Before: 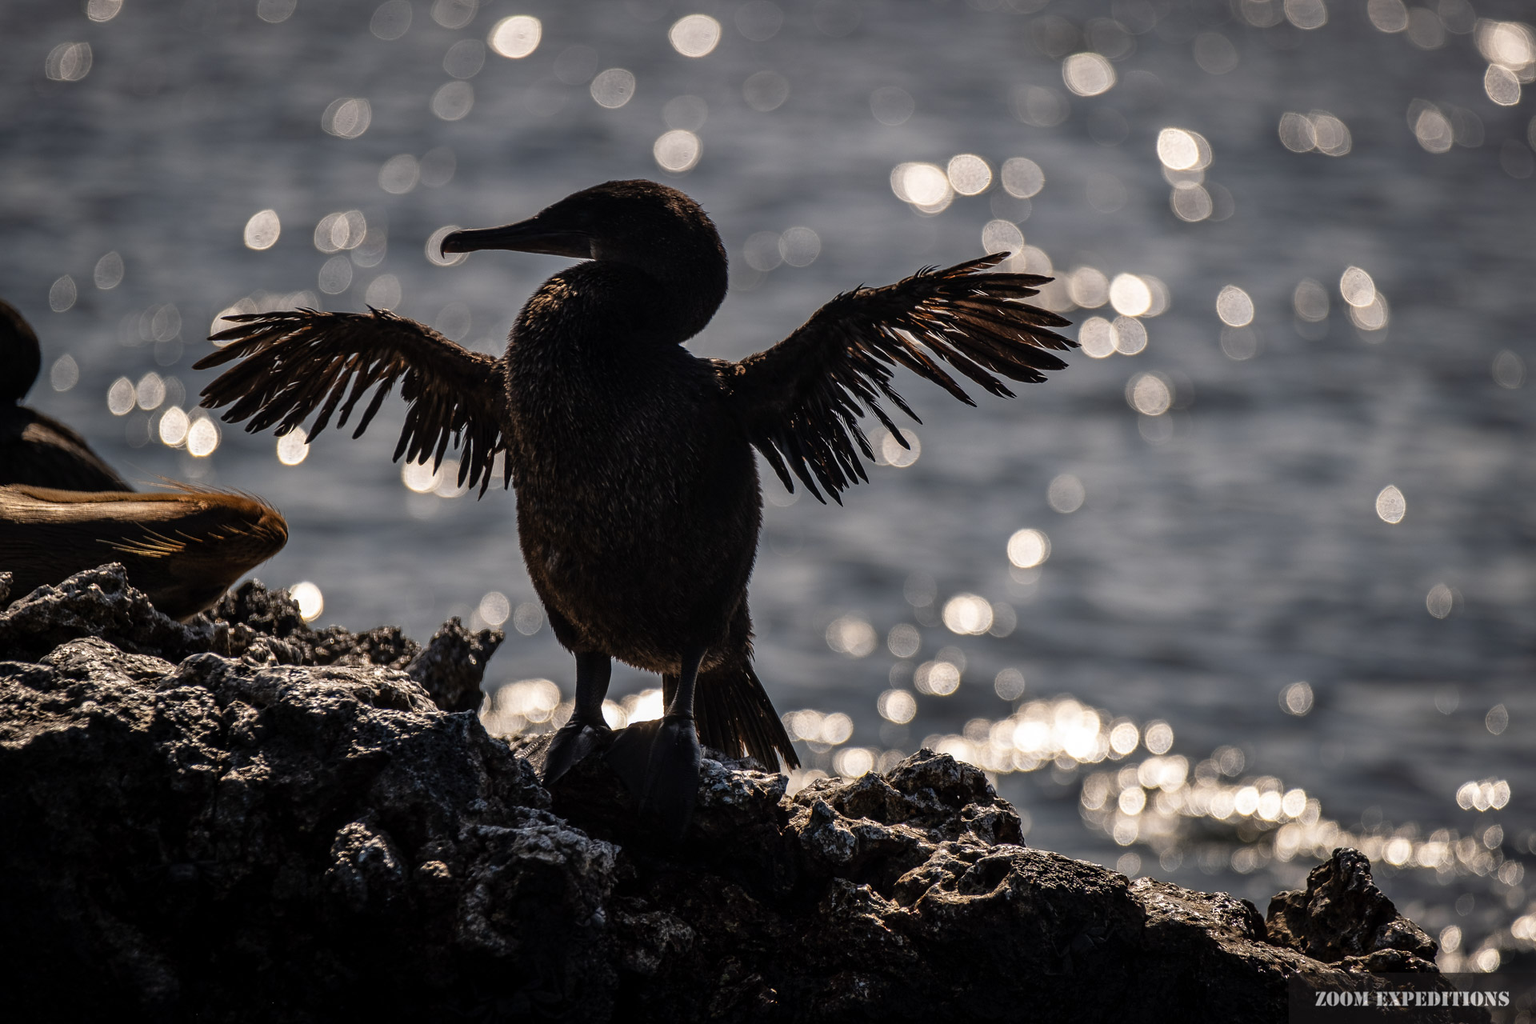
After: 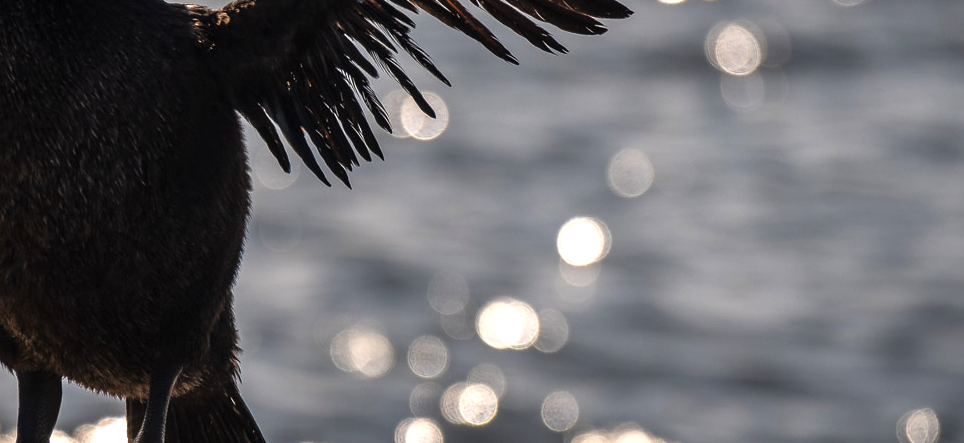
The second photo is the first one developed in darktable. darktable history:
crop: left 36.607%, top 34.735%, right 13.146%, bottom 30.611%
exposure: black level correction 0, exposure 0.5 EV, compensate highlight preservation false
